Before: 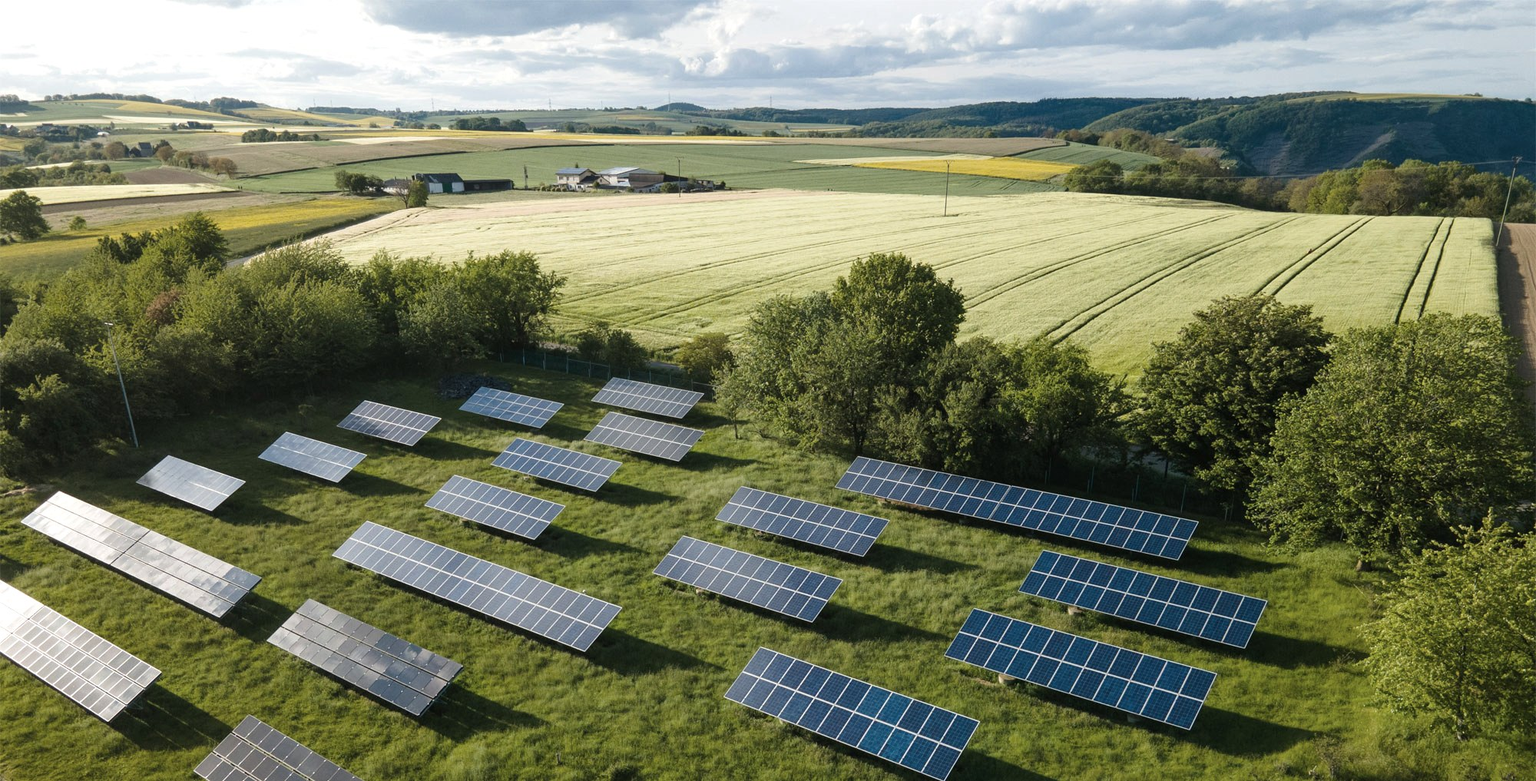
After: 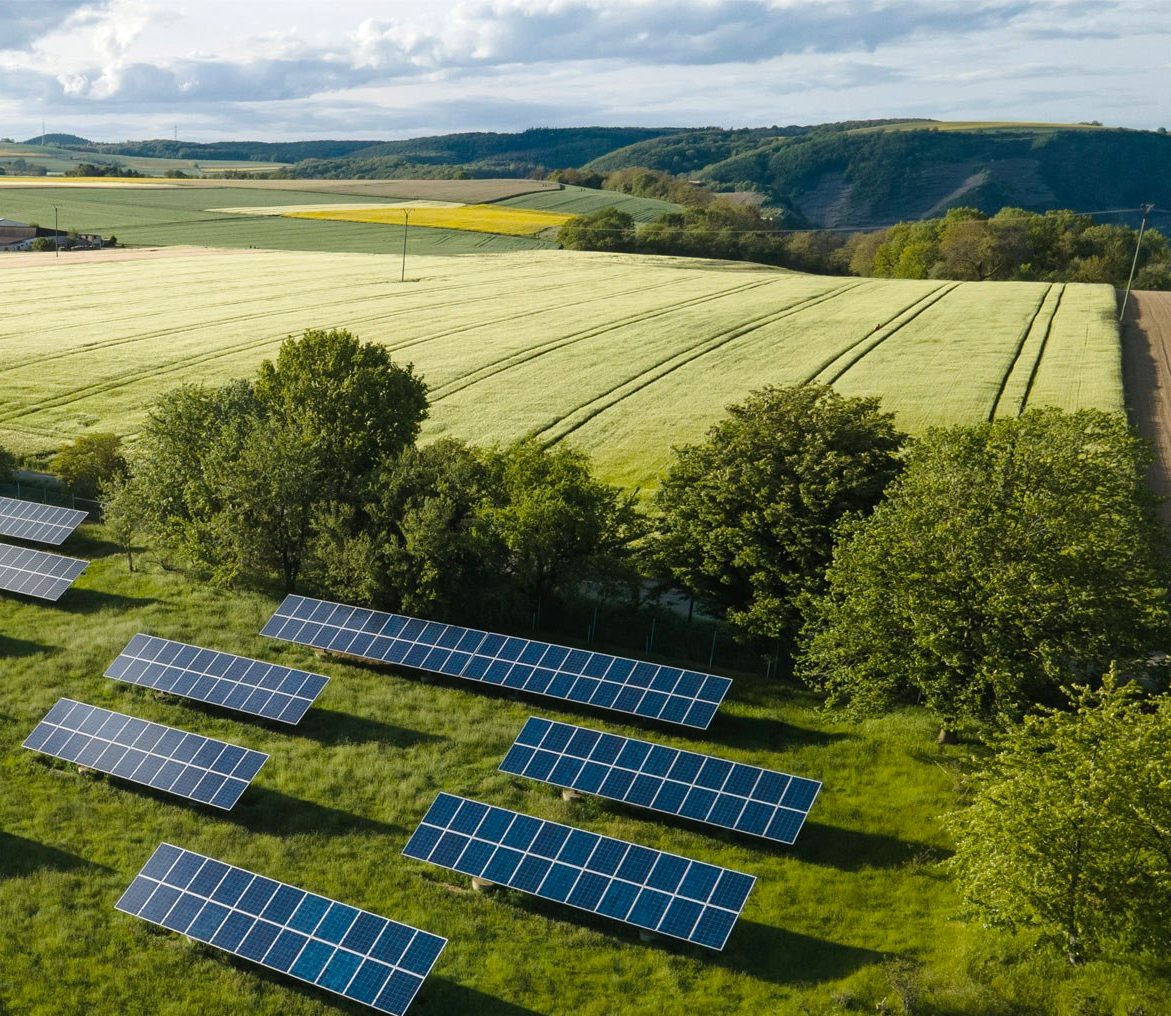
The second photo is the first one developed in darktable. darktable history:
color balance rgb: perceptual saturation grading › global saturation 20%, global vibrance 10%
crop: left 41.402%
